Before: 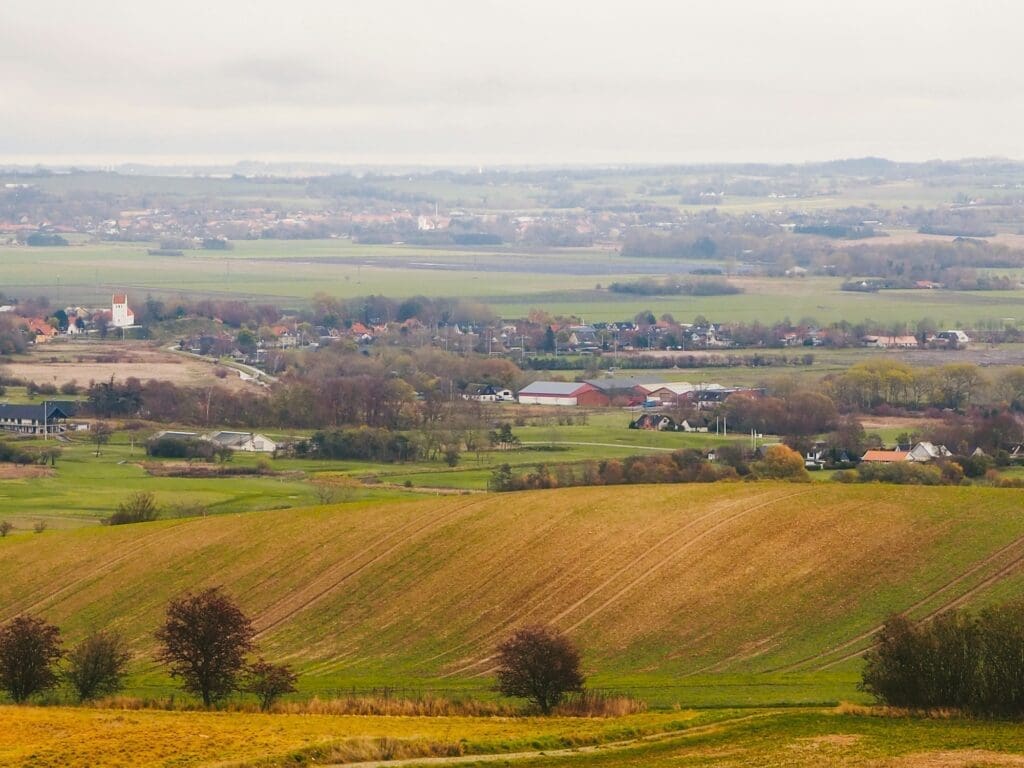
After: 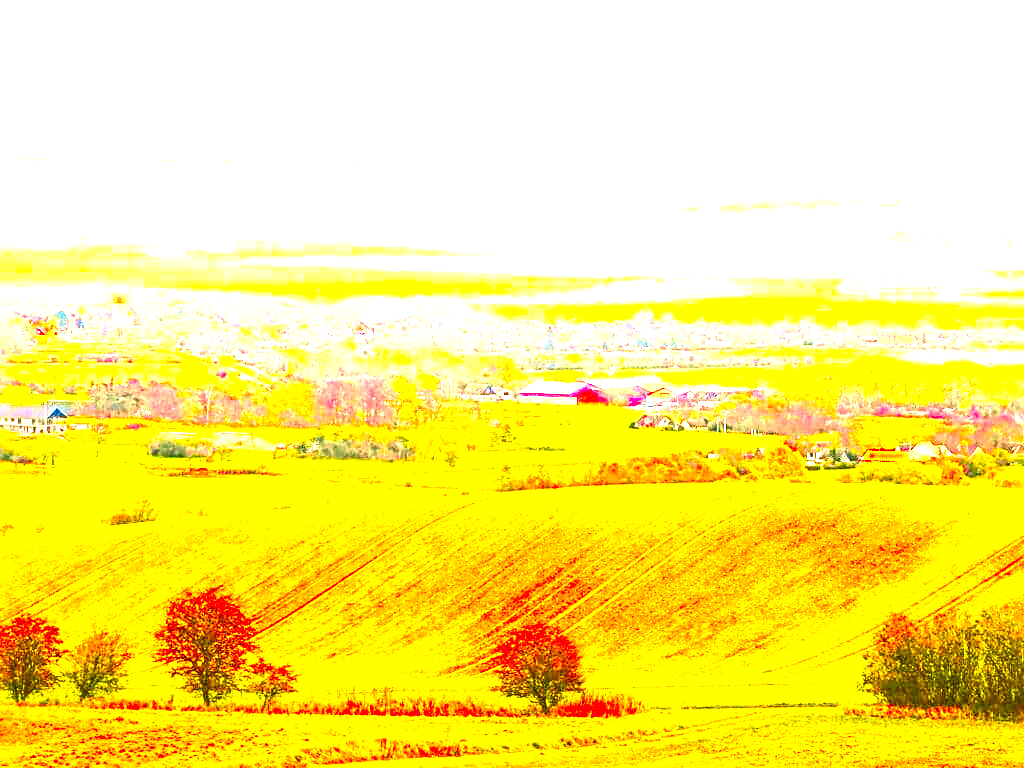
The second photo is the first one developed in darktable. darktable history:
tone curve: curves: ch0 [(0, 0) (0.062, 0.023) (0.168, 0.142) (0.359, 0.44) (0.469, 0.544) (0.634, 0.722) (0.839, 0.909) (0.998, 0.978)]; ch1 [(0, 0) (0.437, 0.453) (0.472, 0.47) (0.502, 0.504) (0.527, 0.546) (0.568, 0.619) (0.608, 0.665) (0.669, 0.748) (0.859, 0.899) (1, 1)]; ch2 [(0, 0) (0.33, 0.301) (0.421, 0.443) (0.473, 0.501) (0.504, 0.504) (0.535, 0.564) (0.575, 0.625) (0.608, 0.676) (1, 1)], color space Lab, independent channels, preserve colors none
local contrast: on, module defaults
sharpen: radius 4
levels: levels [0, 0.281, 0.562]
color balance rgb: perceptual saturation grading › global saturation 35%, perceptual saturation grading › highlights -30%, perceptual saturation grading › shadows 35%, perceptual brilliance grading › global brilliance 3%, perceptual brilliance grading › highlights -3%, perceptual brilliance grading › shadows 3%
color correction: highlights a* 10.44, highlights b* 30.04, shadows a* 2.73, shadows b* 17.51, saturation 1.72
exposure: black level correction 0.001, exposure 0.675 EV, compensate highlight preservation false
